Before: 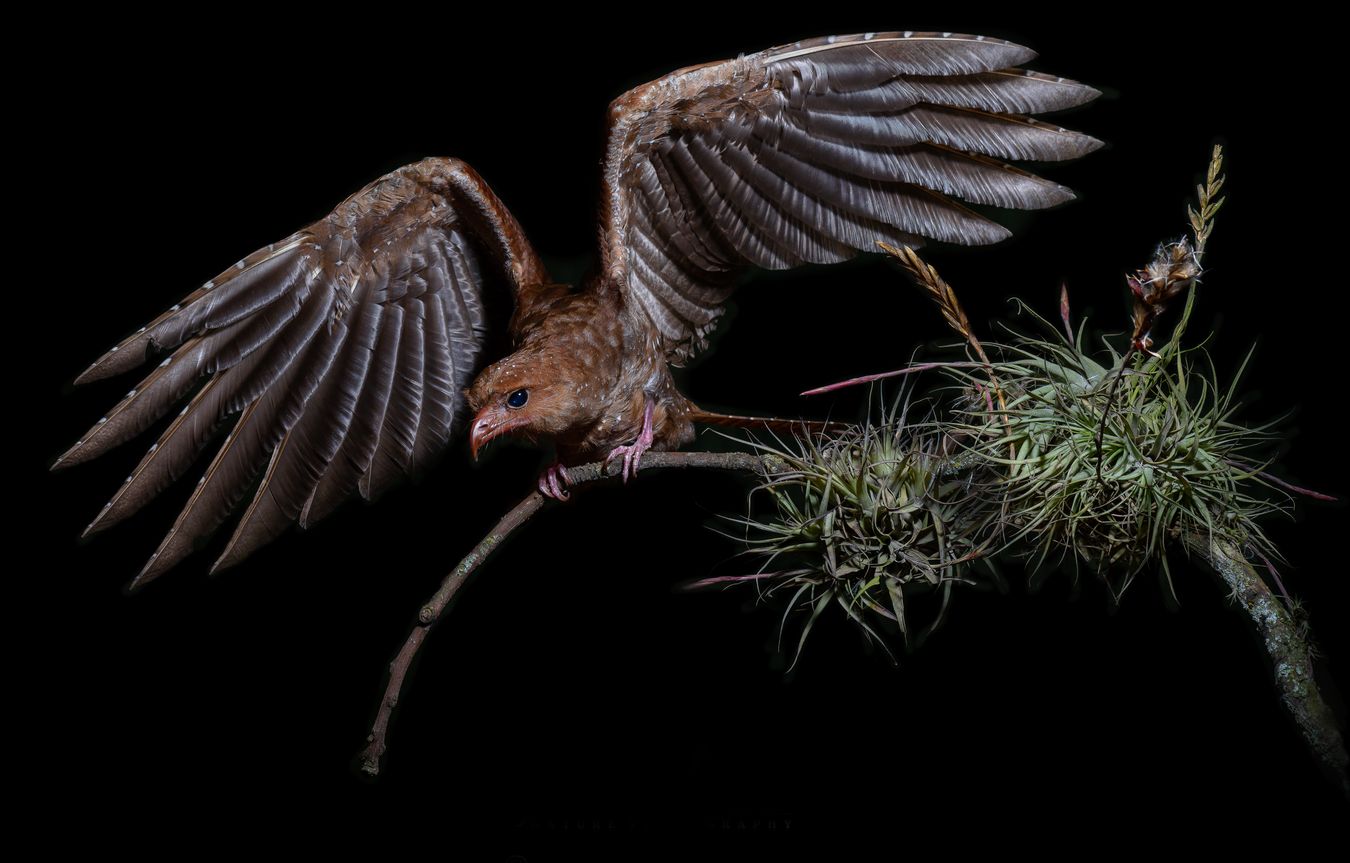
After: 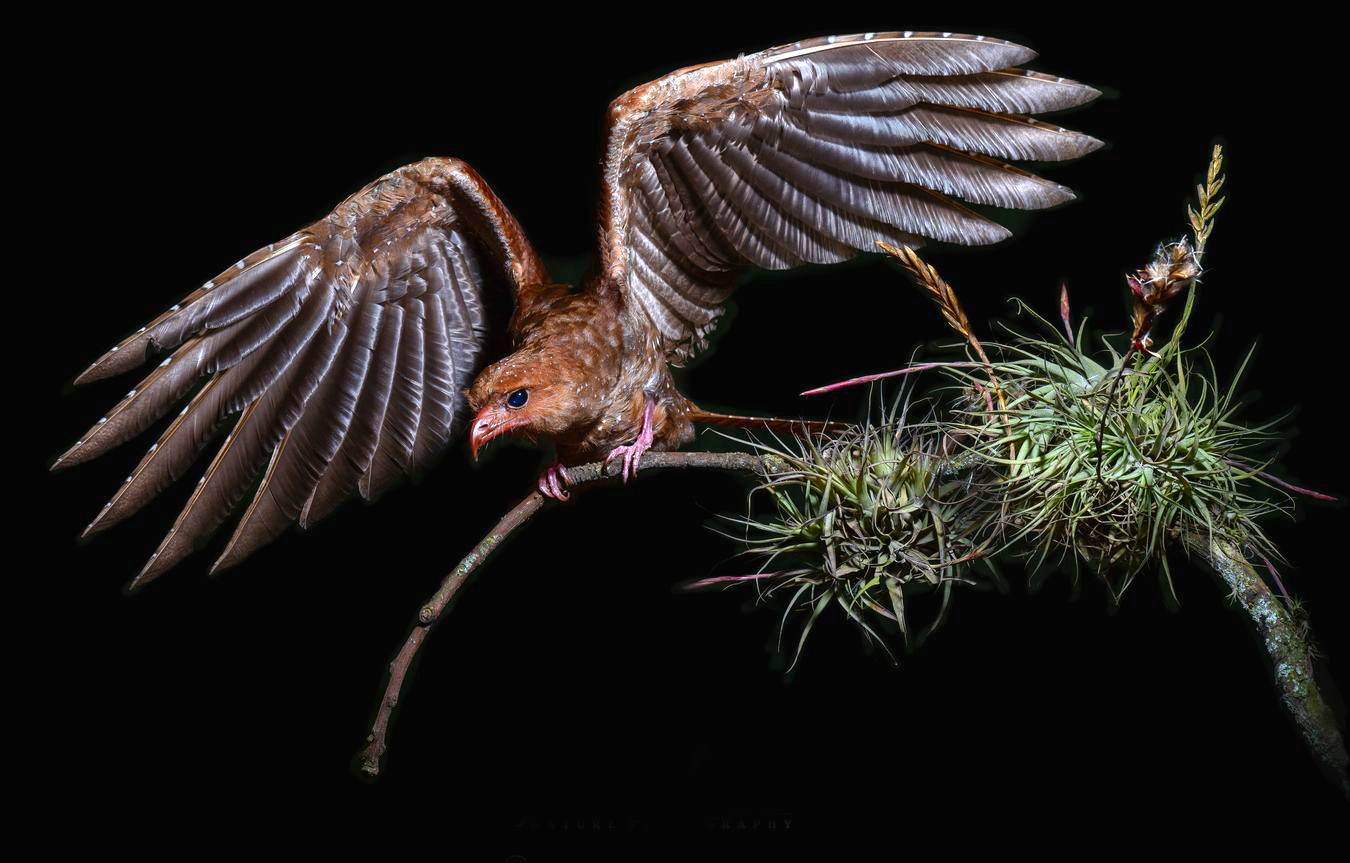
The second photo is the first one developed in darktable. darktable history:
contrast brightness saturation: contrast 0.091, saturation 0.269
exposure: black level correction -0.001, exposure 0.903 EV, compensate highlight preservation false
